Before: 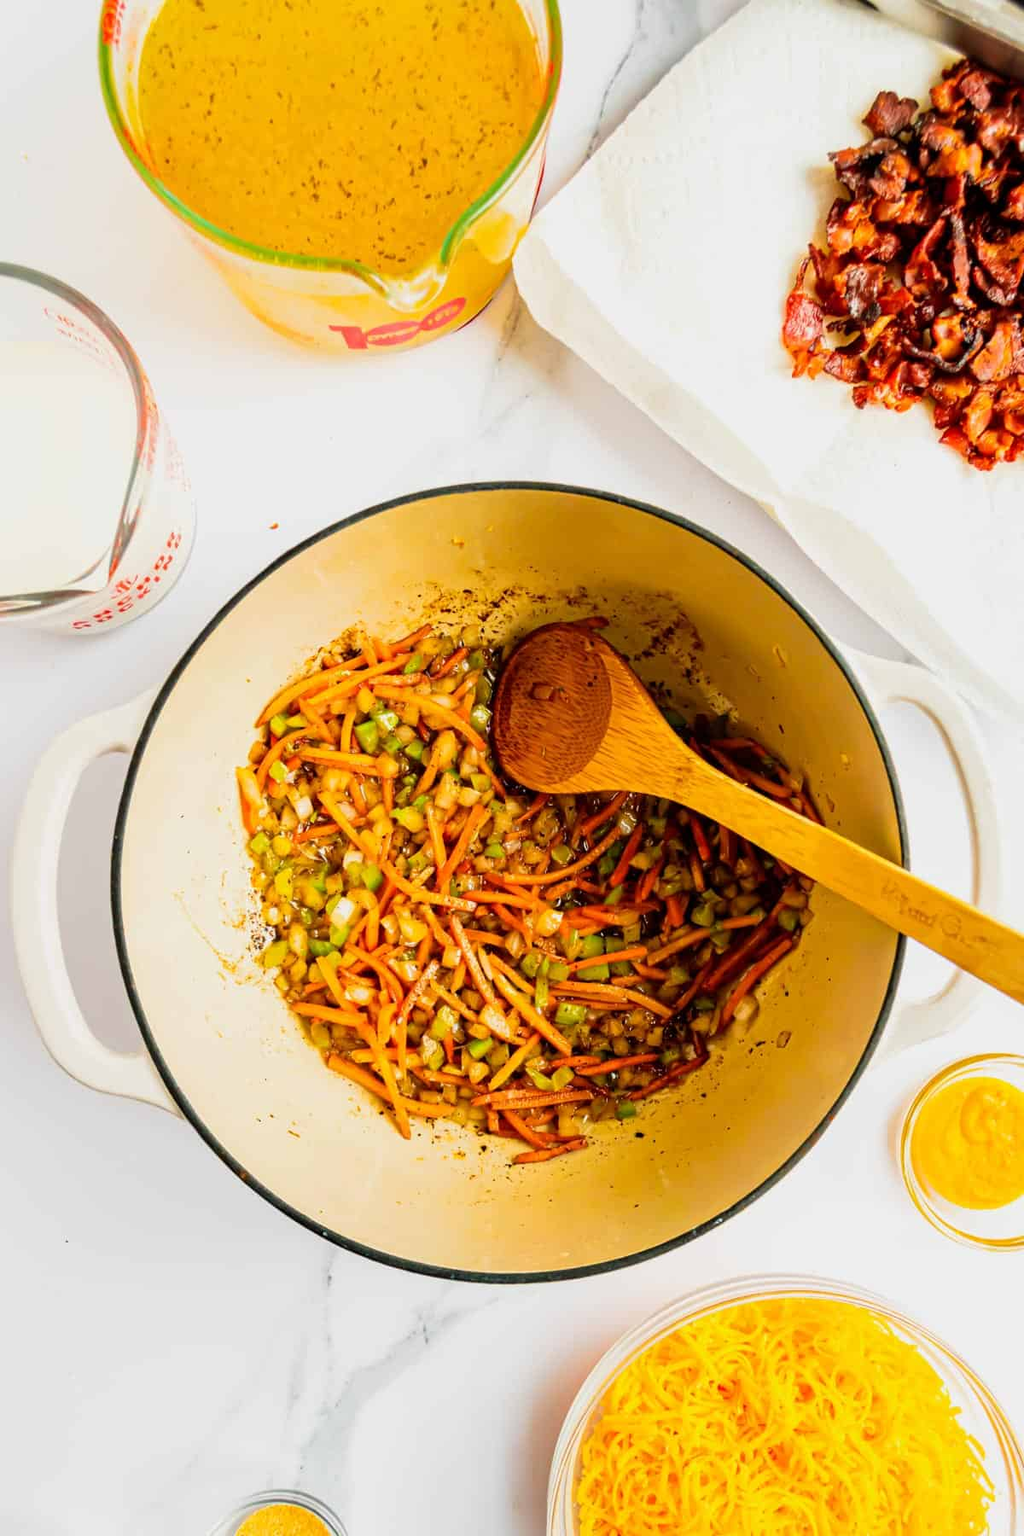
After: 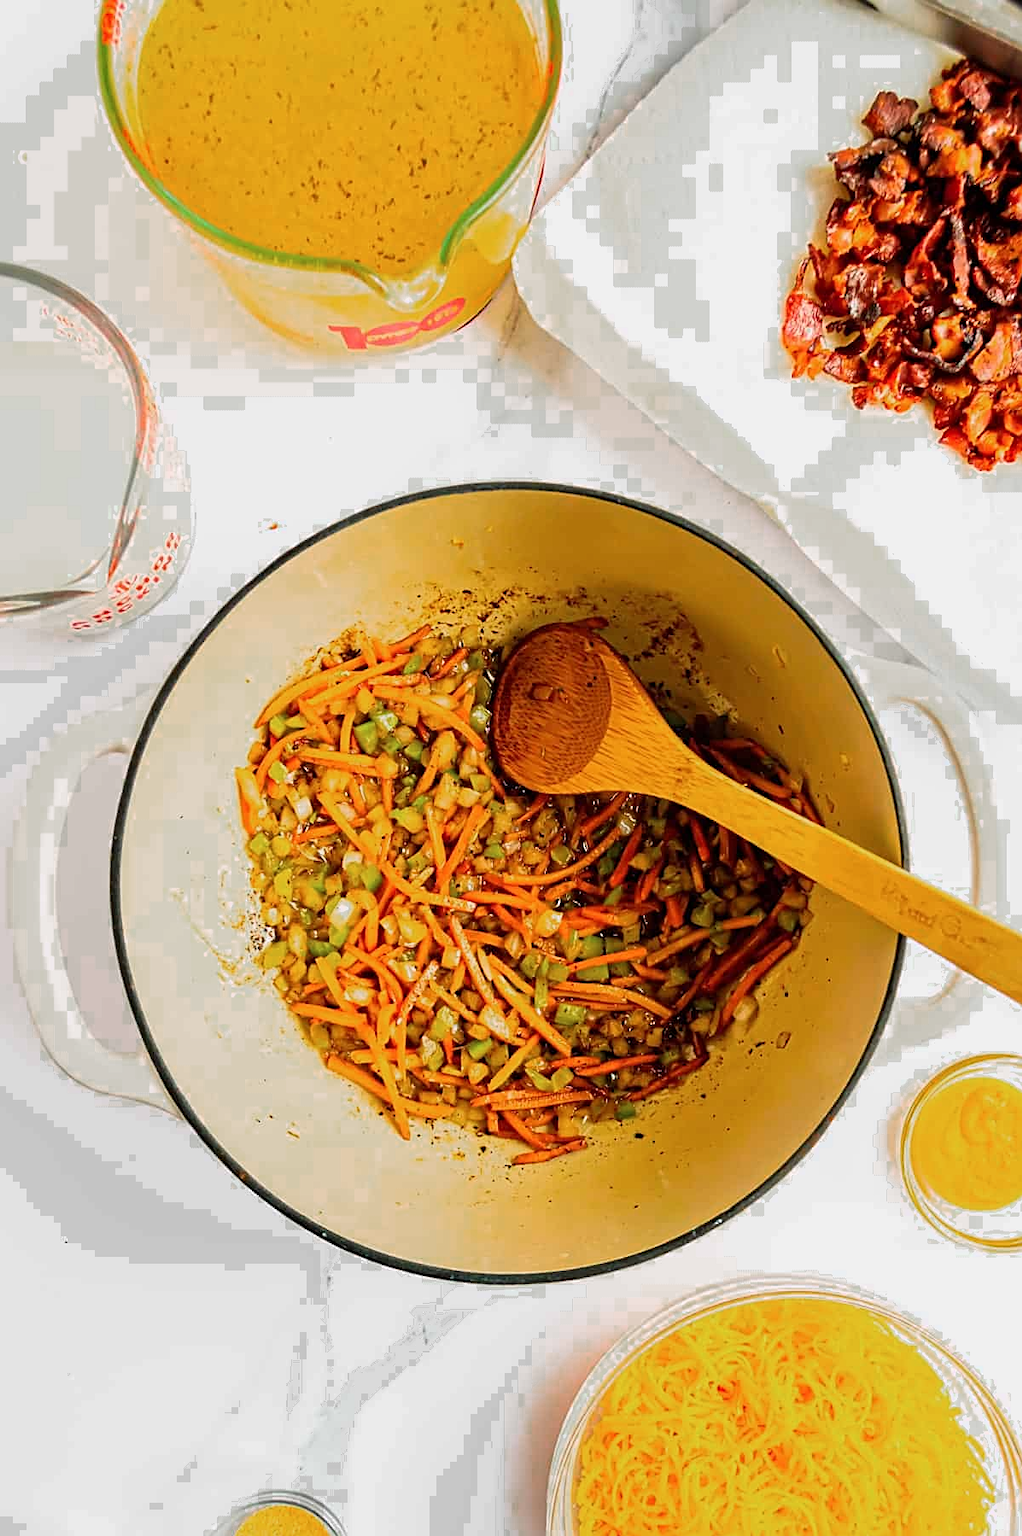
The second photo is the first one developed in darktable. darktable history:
color zones: curves: ch0 [(0, 0.5) (0.143, 0.5) (0.286, 0.456) (0.429, 0.5) (0.571, 0.5) (0.714, 0.5) (0.857, 0.5) (1, 0.5)]; ch1 [(0, 0.5) (0.143, 0.5) (0.286, 0.422) (0.429, 0.5) (0.571, 0.5) (0.714, 0.5) (0.857, 0.5) (1, 0.5)], process mode strong
color calibration: illuminant same as pipeline (D50), adaptation none (bypass), x 0.333, y 0.334, temperature 5021.37 K
crop and rotate: left 0.113%, bottom 0.012%
sharpen: on, module defaults
